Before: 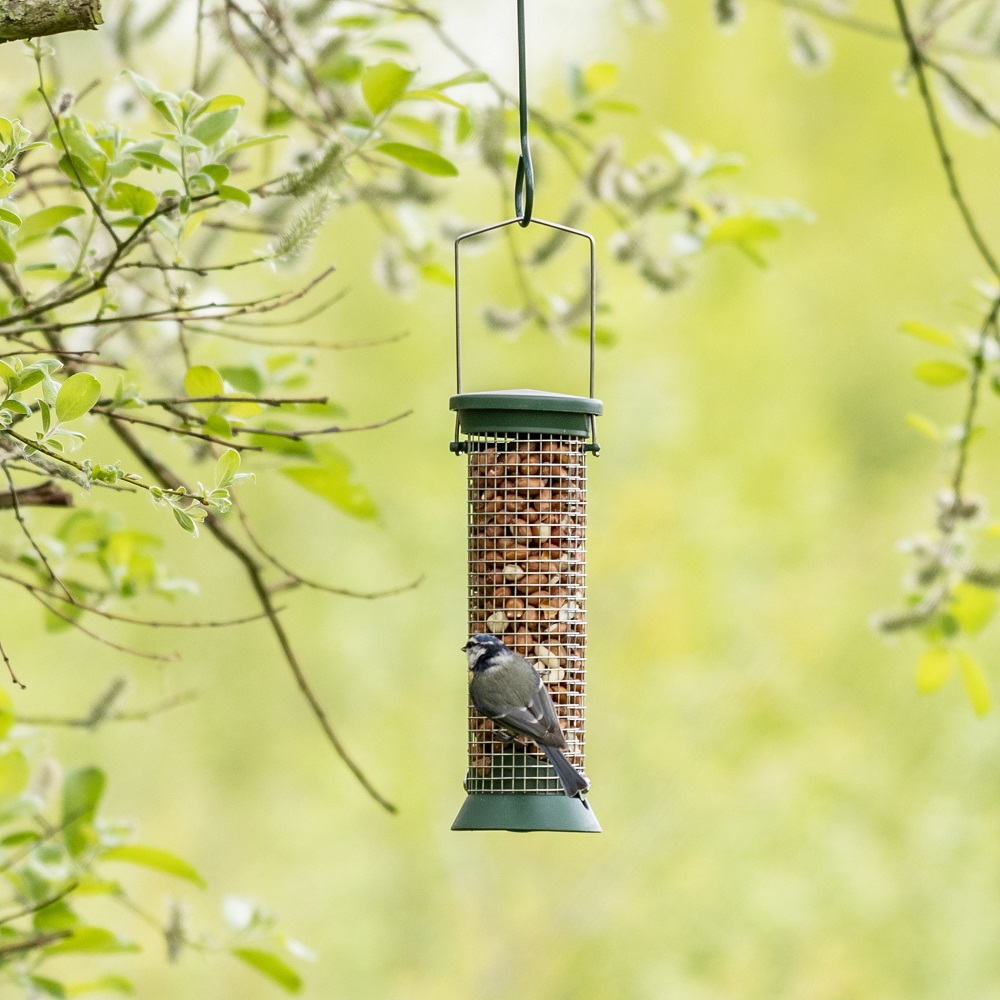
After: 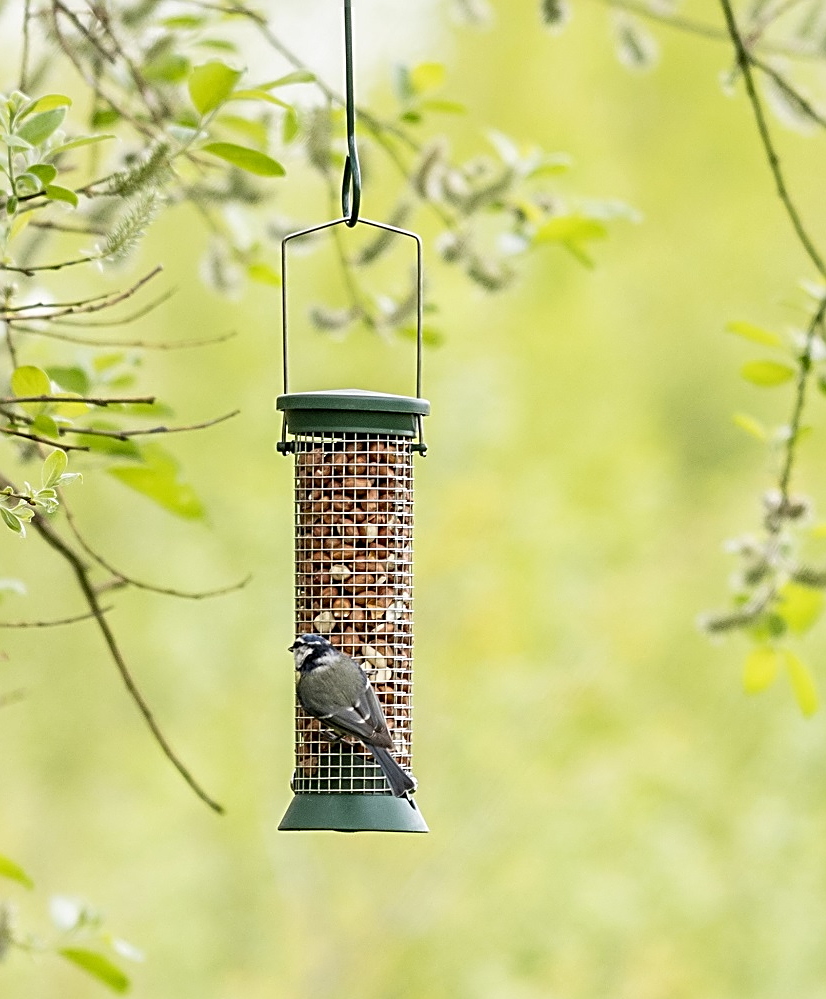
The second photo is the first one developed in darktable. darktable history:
sharpen: radius 2.632, amount 0.672
crop: left 17.392%, bottom 0.035%
